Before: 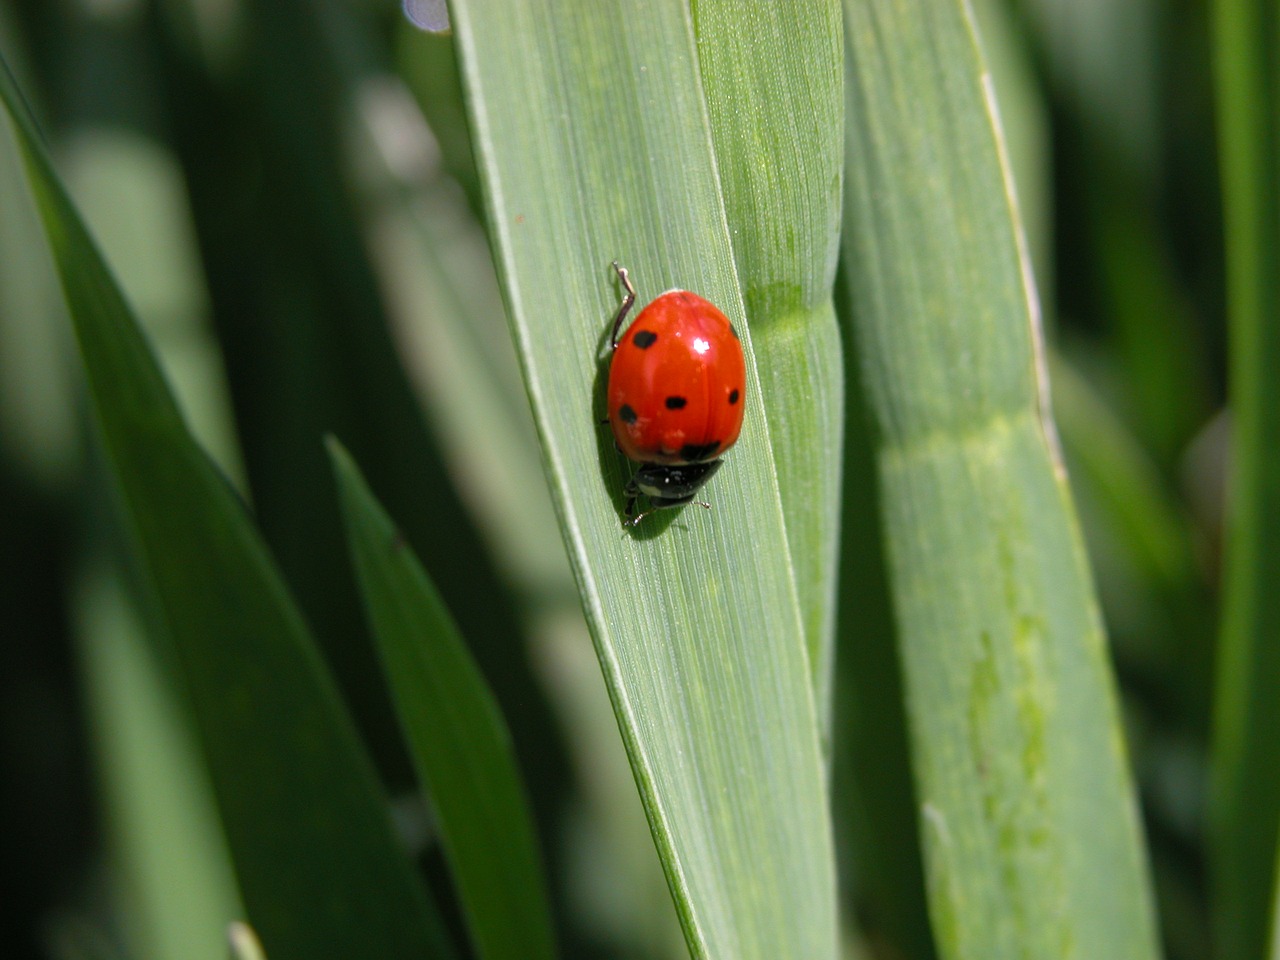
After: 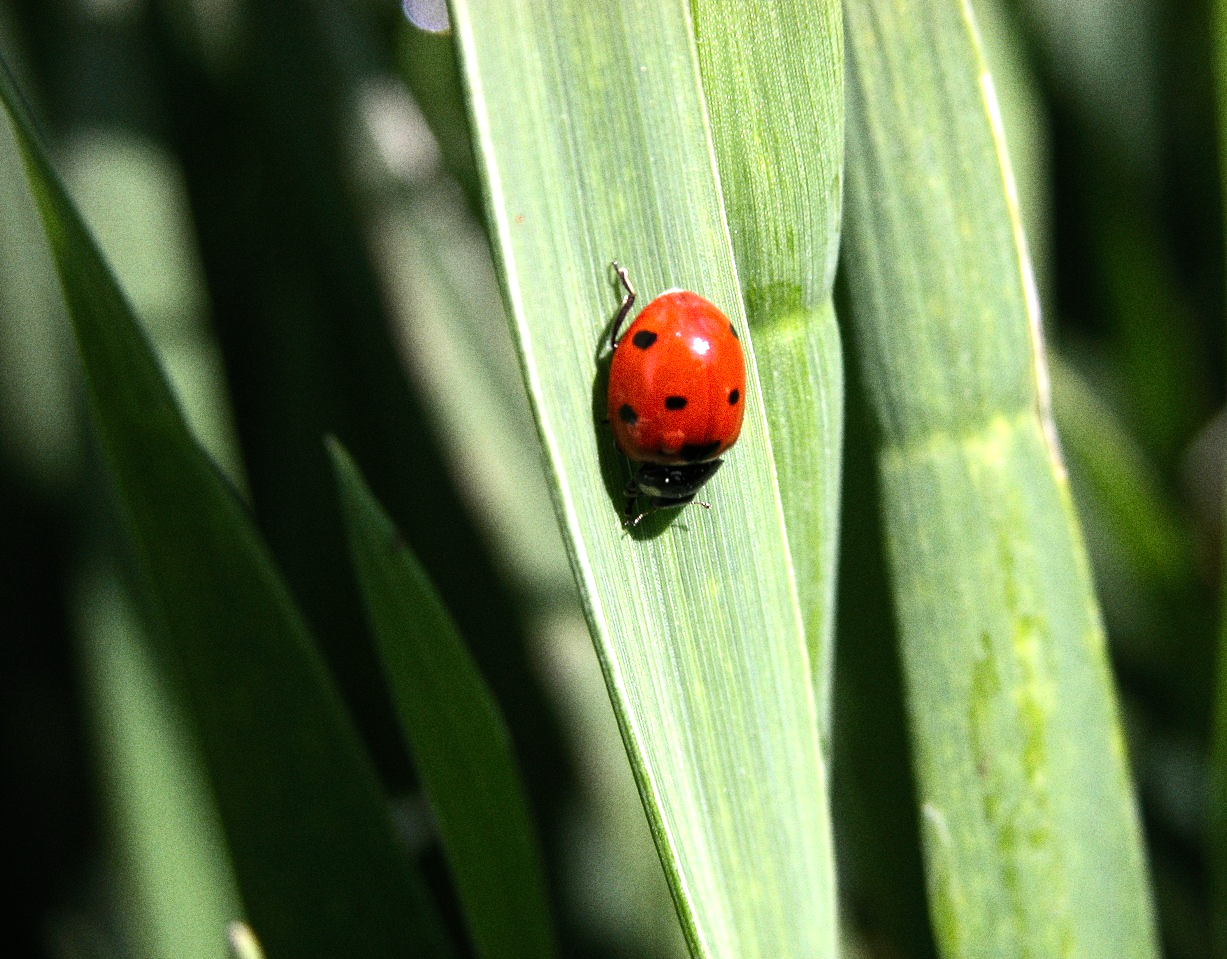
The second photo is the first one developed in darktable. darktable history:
grain: coarseness 0.09 ISO, strength 40%
crop: right 4.126%, bottom 0.031%
tone equalizer: -8 EV -1.08 EV, -7 EV -1.01 EV, -6 EV -0.867 EV, -5 EV -0.578 EV, -3 EV 0.578 EV, -2 EV 0.867 EV, -1 EV 1.01 EV, +0 EV 1.08 EV, edges refinement/feathering 500, mask exposure compensation -1.57 EV, preserve details no
